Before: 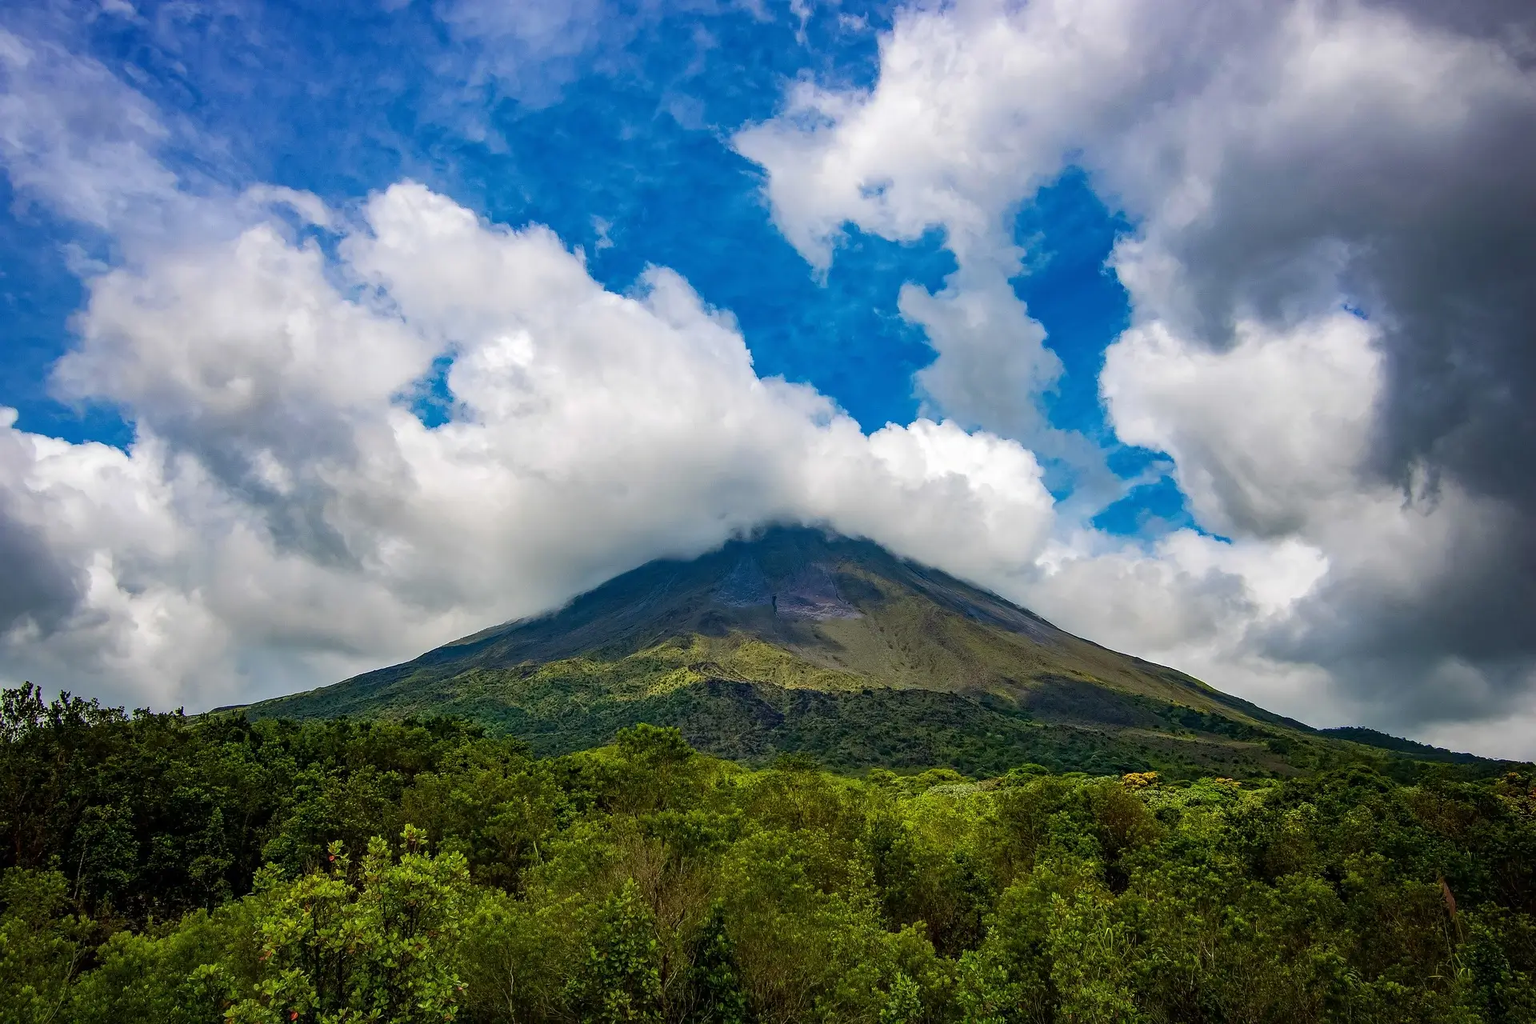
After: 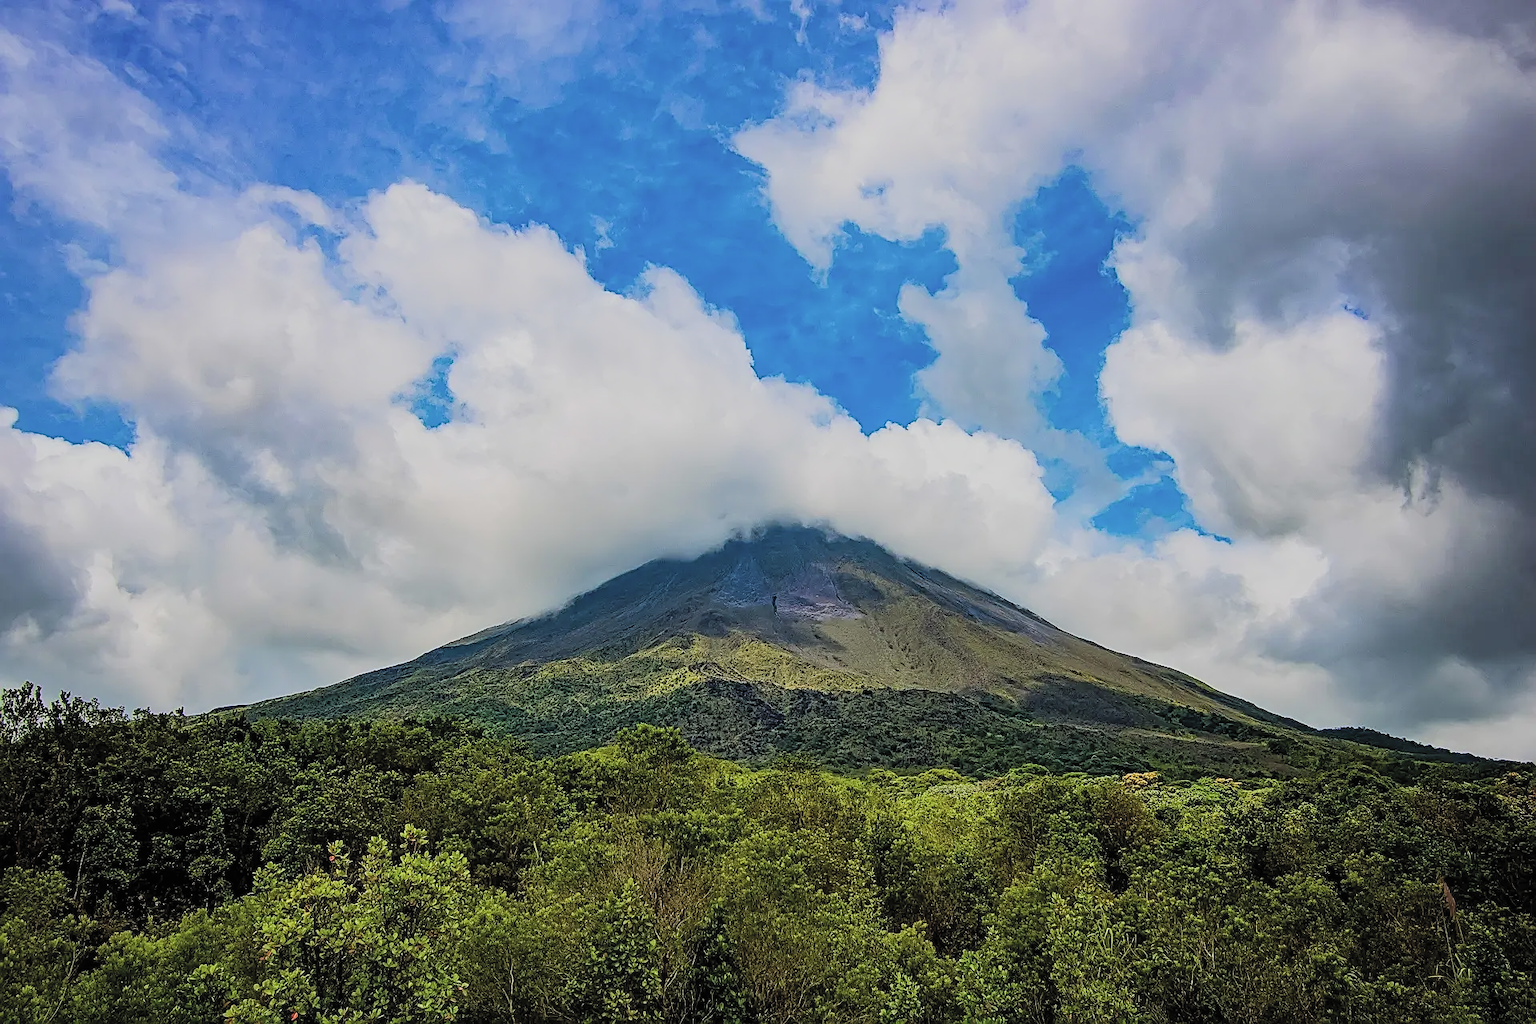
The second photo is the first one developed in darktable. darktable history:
contrast brightness saturation: brightness 0.129
filmic rgb: black relative exposure -8.52 EV, white relative exposure 5.54 EV, hardness 3.36, contrast 1.02, preserve chrominance RGB euclidean norm, color science v5 (2021), contrast in shadows safe, contrast in highlights safe
sharpen: amount 0.893
